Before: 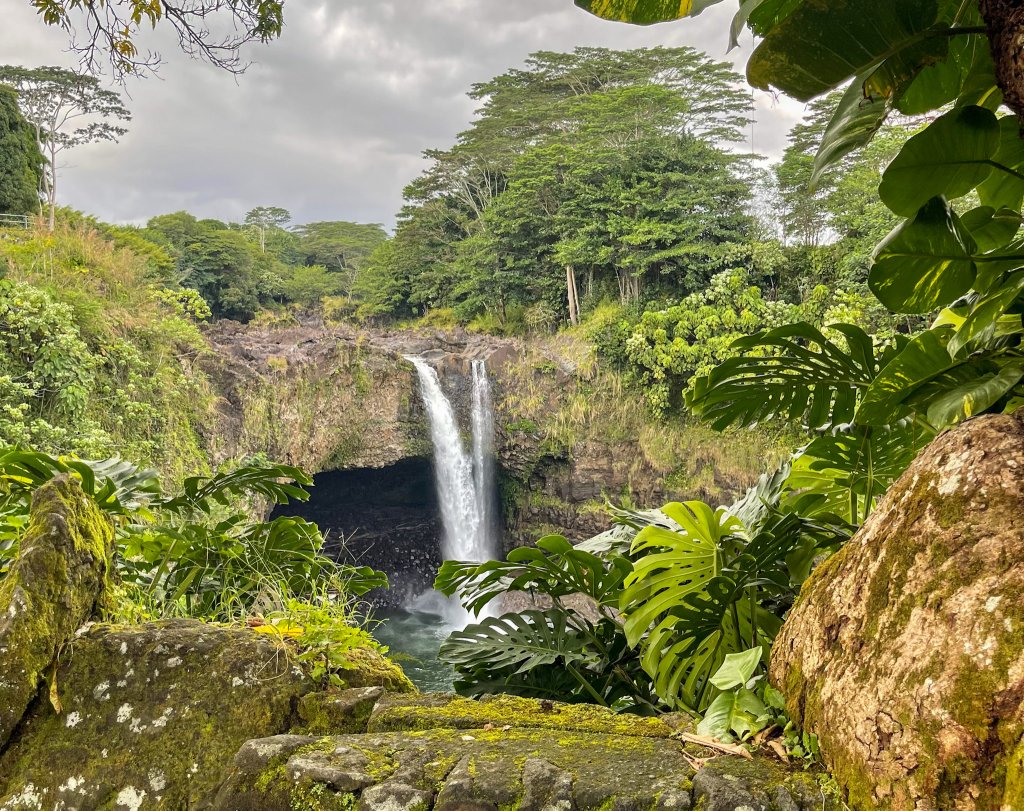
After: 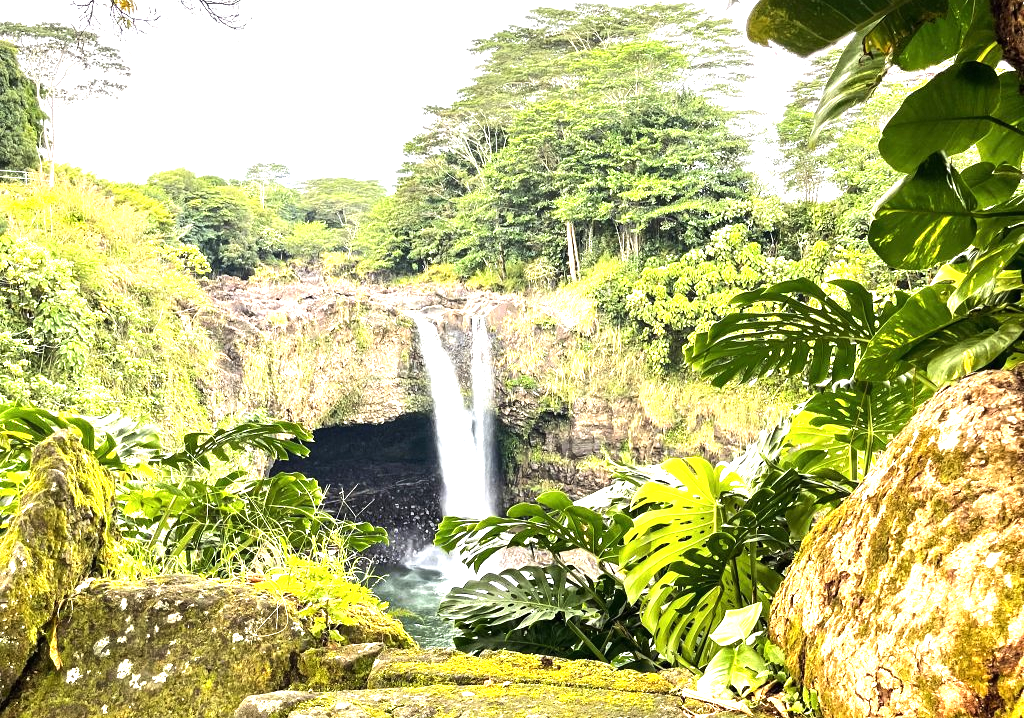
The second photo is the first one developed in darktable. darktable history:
crop and rotate: top 5.492%, bottom 5.859%
exposure: black level correction 0, exposure 1.095 EV, compensate highlight preservation false
tone equalizer: -8 EV -0.759 EV, -7 EV -0.739 EV, -6 EV -0.588 EV, -5 EV -0.361 EV, -3 EV 0.384 EV, -2 EV 0.6 EV, -1 EV 0.687 EV, +0 EV 0.729 EV, edges refinement/feathering 500, mask exposure compensation -1.57 EV, preserve details no
color calibration: illuminant same as pipeline (D50), adaptation XYZ, x 0.346, y 0.358, temperature 5003.83 K
